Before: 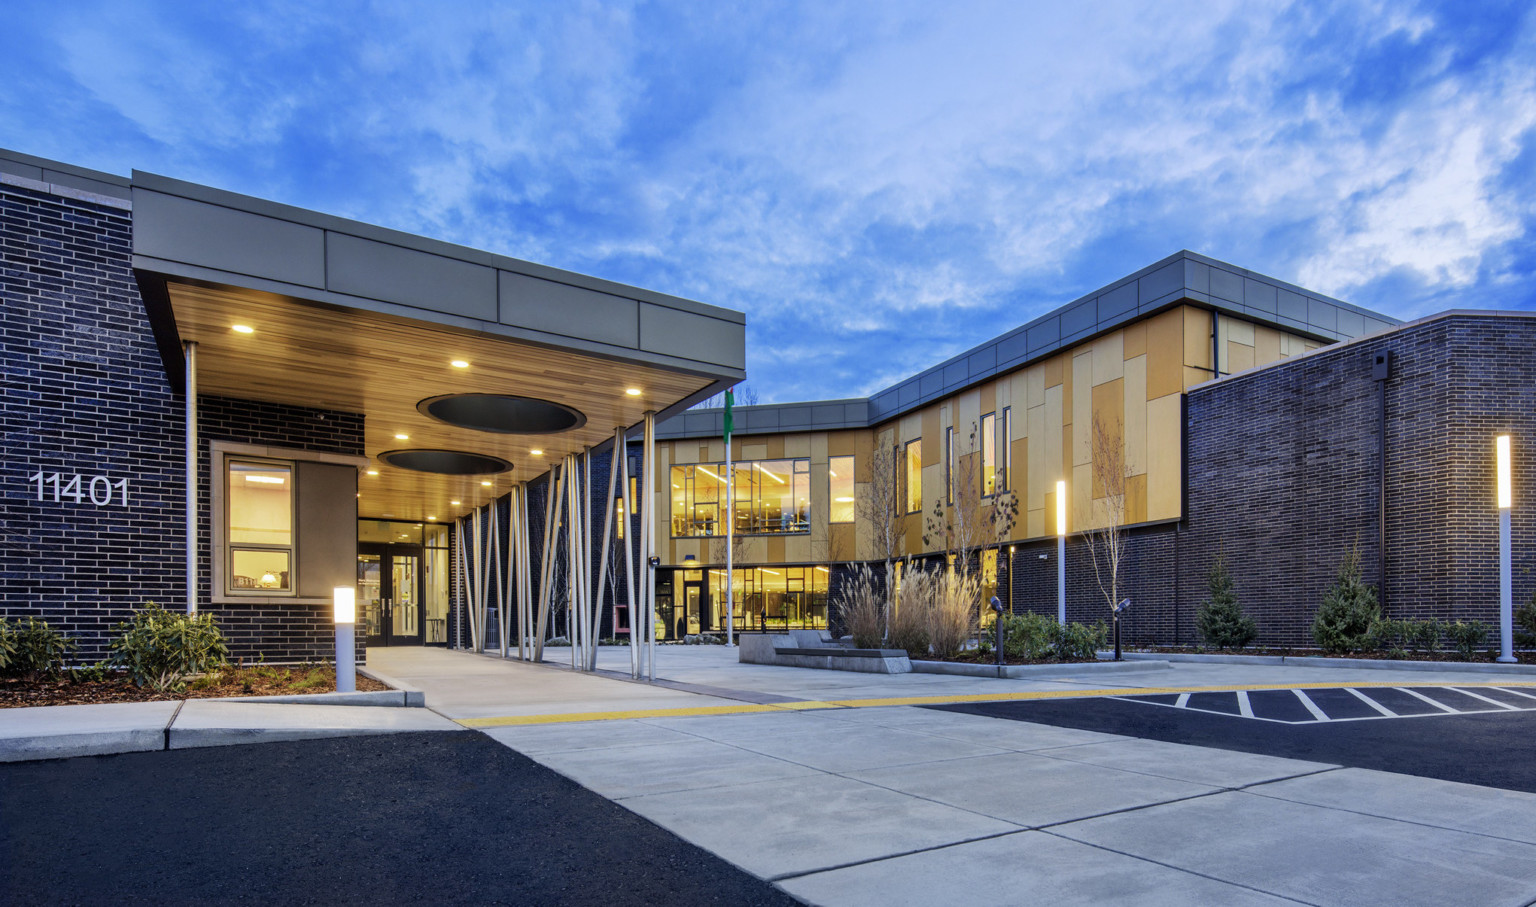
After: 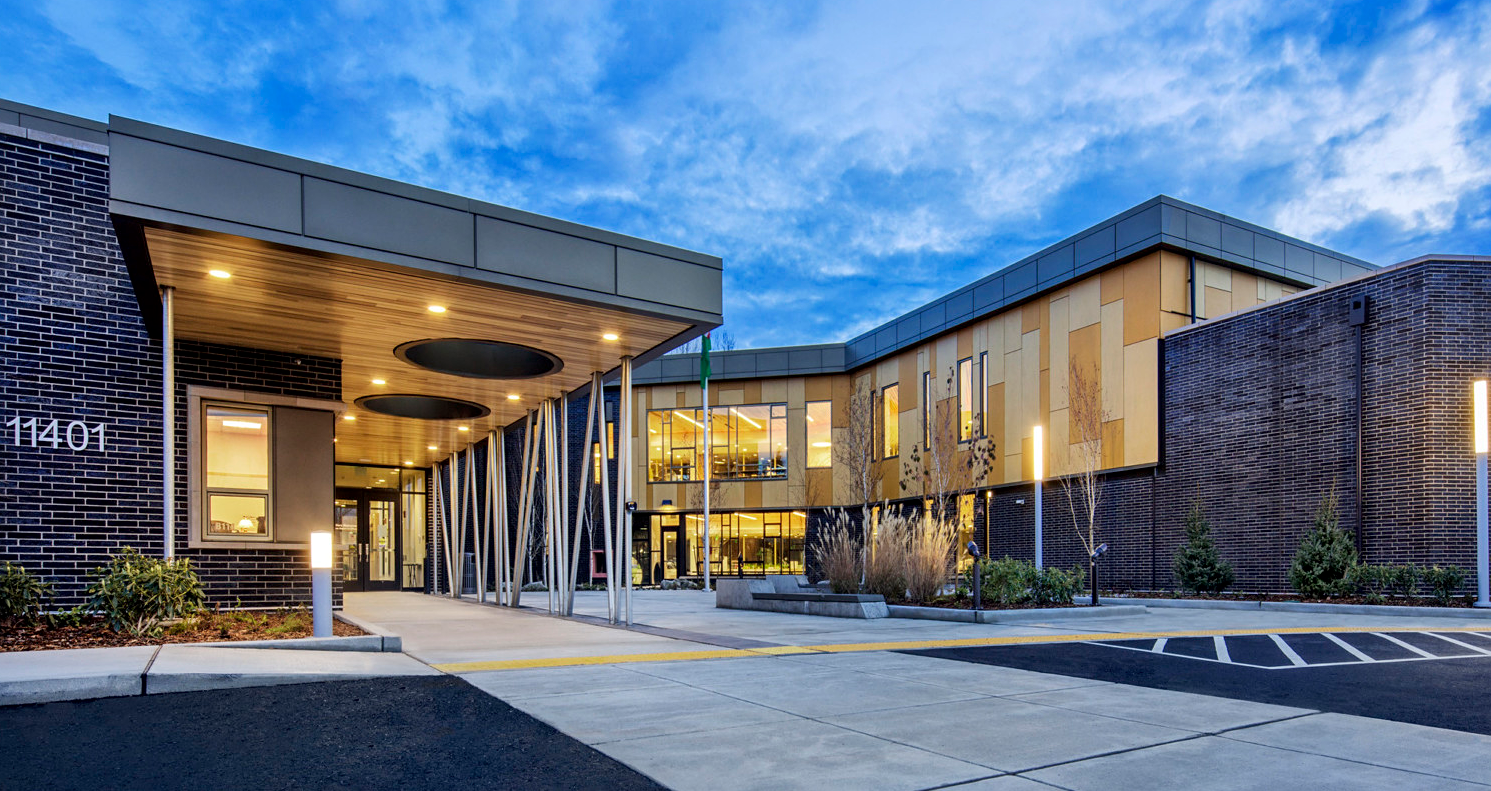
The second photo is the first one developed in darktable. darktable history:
local contrast: mode bilateral grid, contrast 20, coarseness 50, detail 120%, midtone range 0.2
sharpen: amount 0.2
crop: left 1.507%, top 6.147%, right 1.379%, bottom 6.637%
